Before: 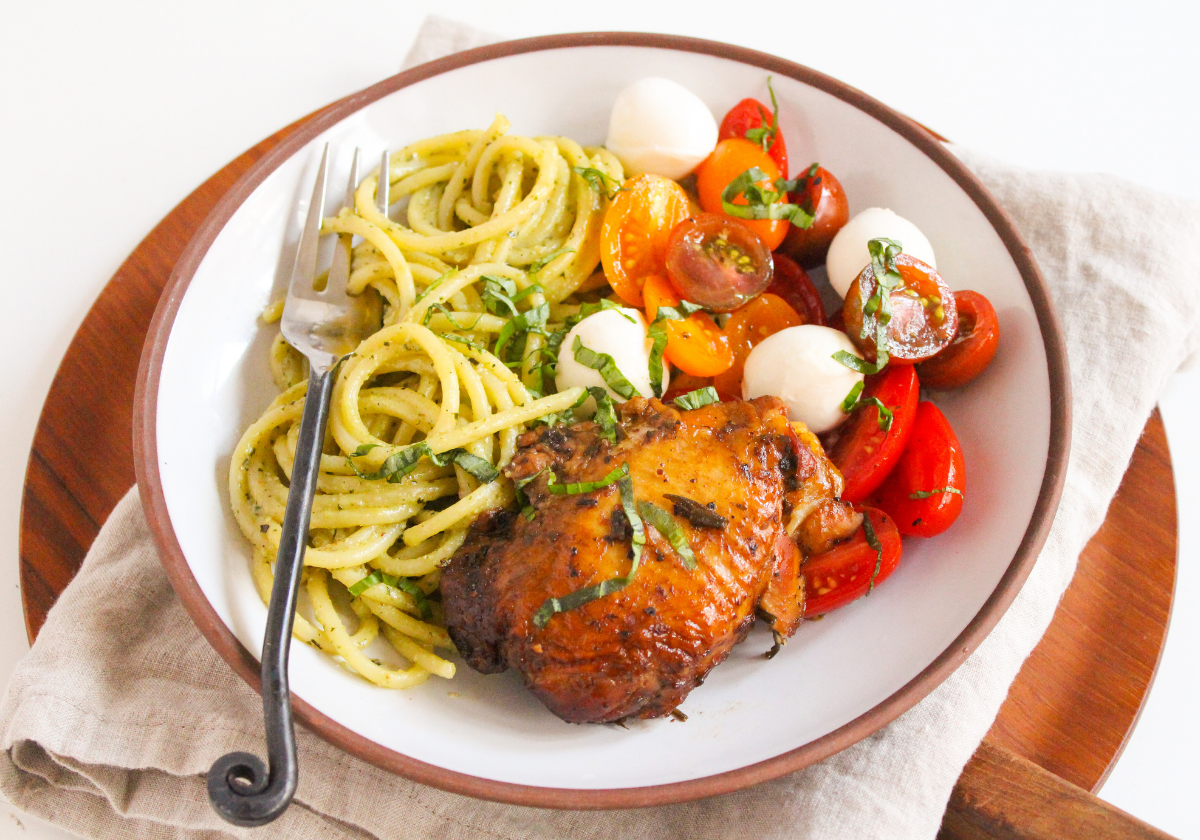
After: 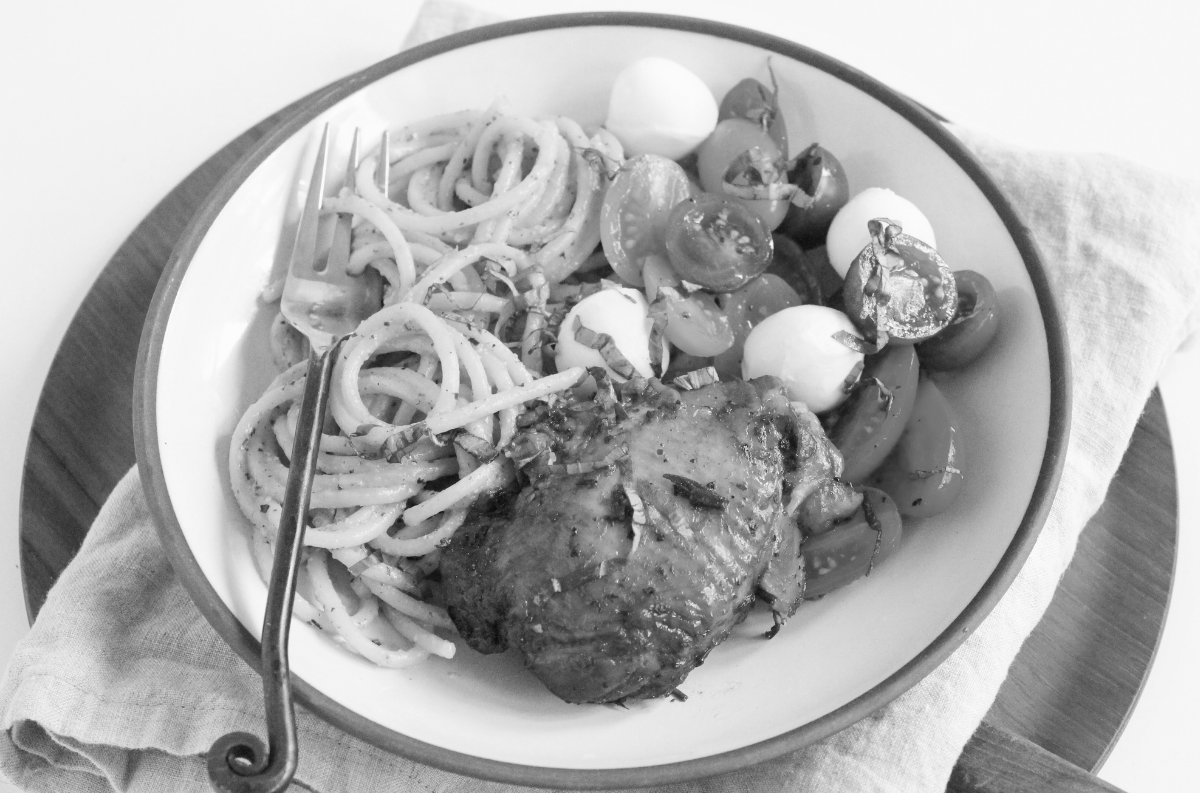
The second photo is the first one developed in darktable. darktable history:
crop and rotate: top 2.479%, bottom 3.018%
monochrome: a 16.06, b 15.48, size 1
